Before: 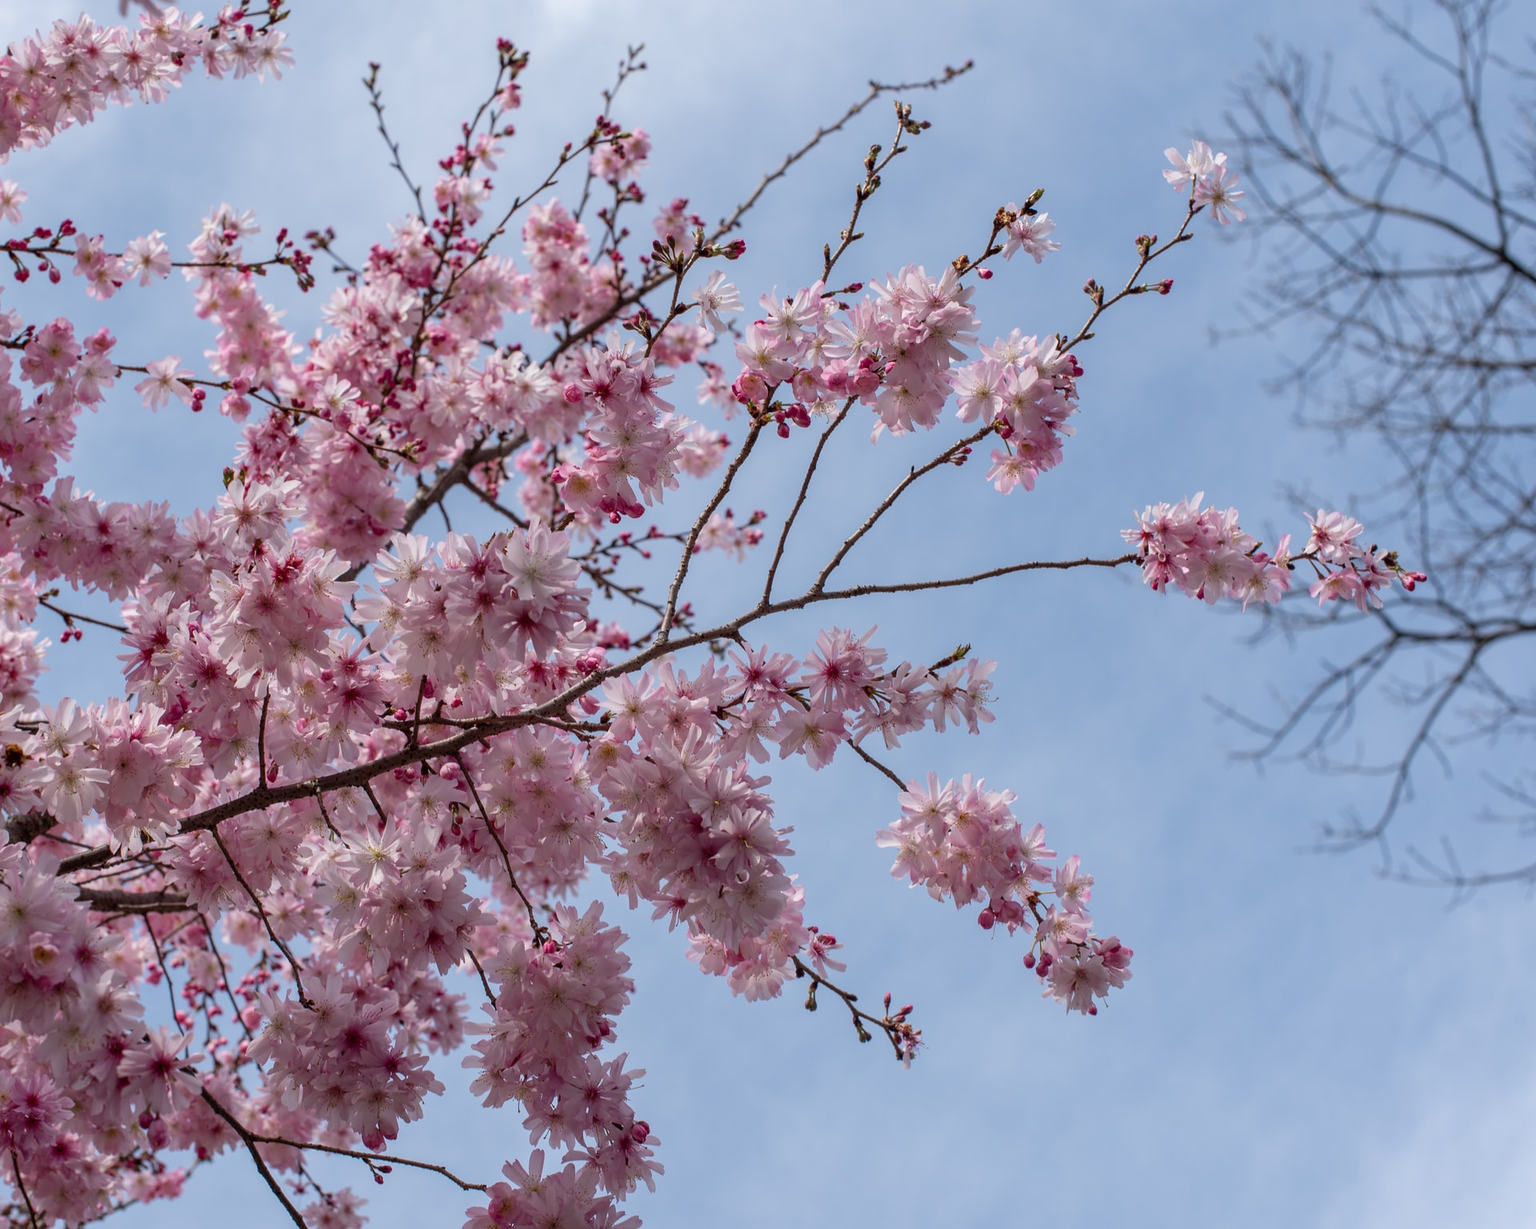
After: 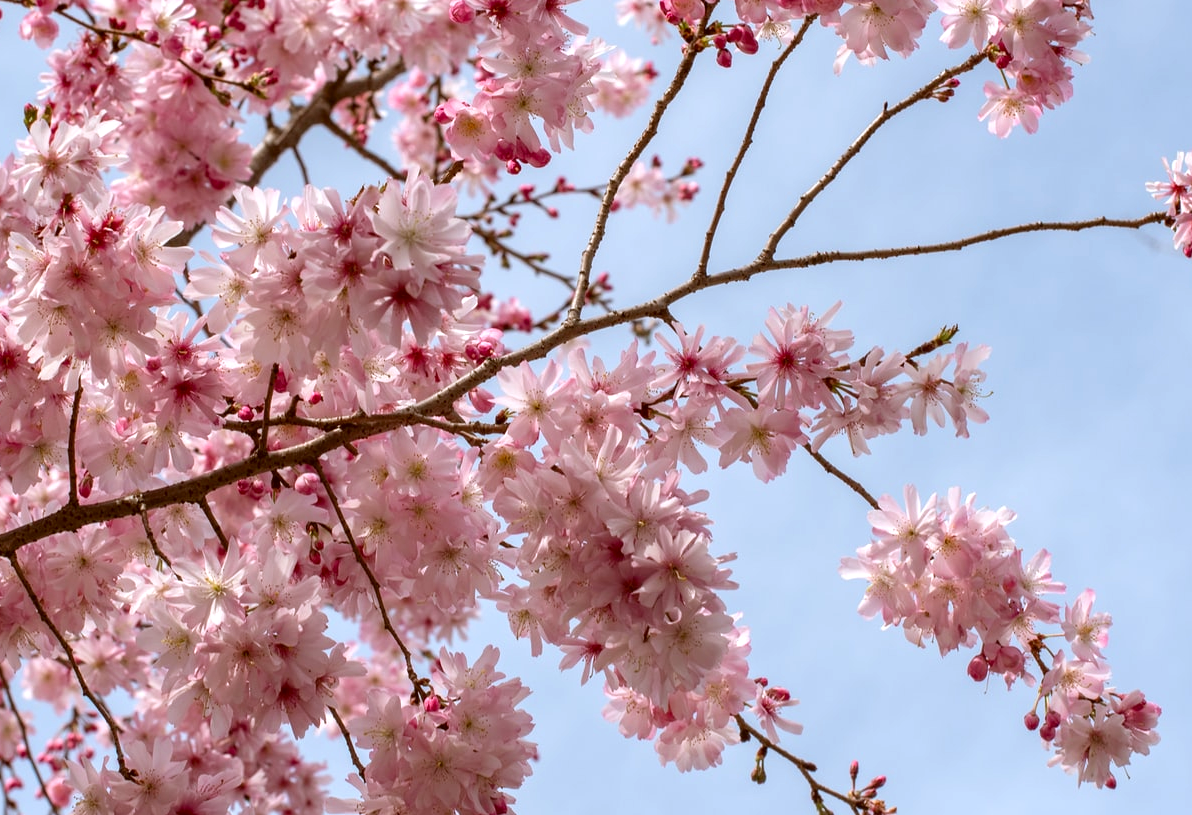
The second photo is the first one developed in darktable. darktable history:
crop: left 13.289%, top 31.257%, right 24.579%, bottom 15.647%
exposure: exposure 0.608 EV, compensate highlight preservation false
color correction: highlights a* -0.437, highlights b* 0.152, shadows a* 4.98, shadows b* 20.56
